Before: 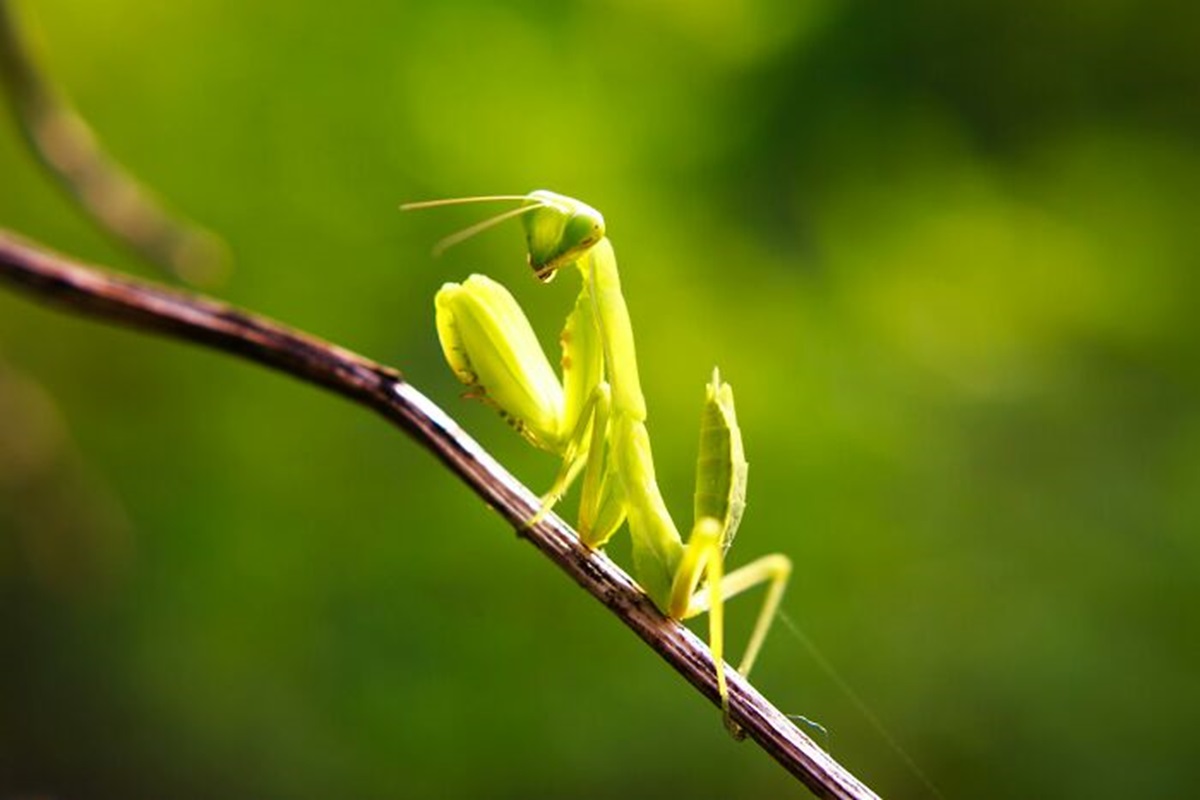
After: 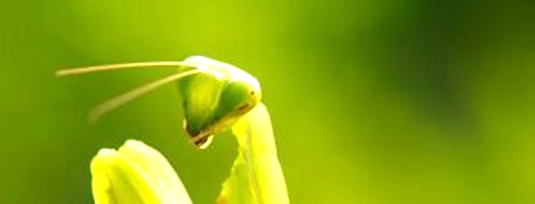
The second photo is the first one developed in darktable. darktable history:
crop: left 28.725%, top 16.793%, right 26.686%, bottom 57.696%
tone equalizer: -8 EV -0.391 EV, -7 EV -0.355 EV, -6 EV -0.357 EV, -5 EV -0.25 EV, -3 EV 0.256 EV, -2 EV 0.341 EV, -1 EV 0.39 EV, +0 EV 0.407 EV
